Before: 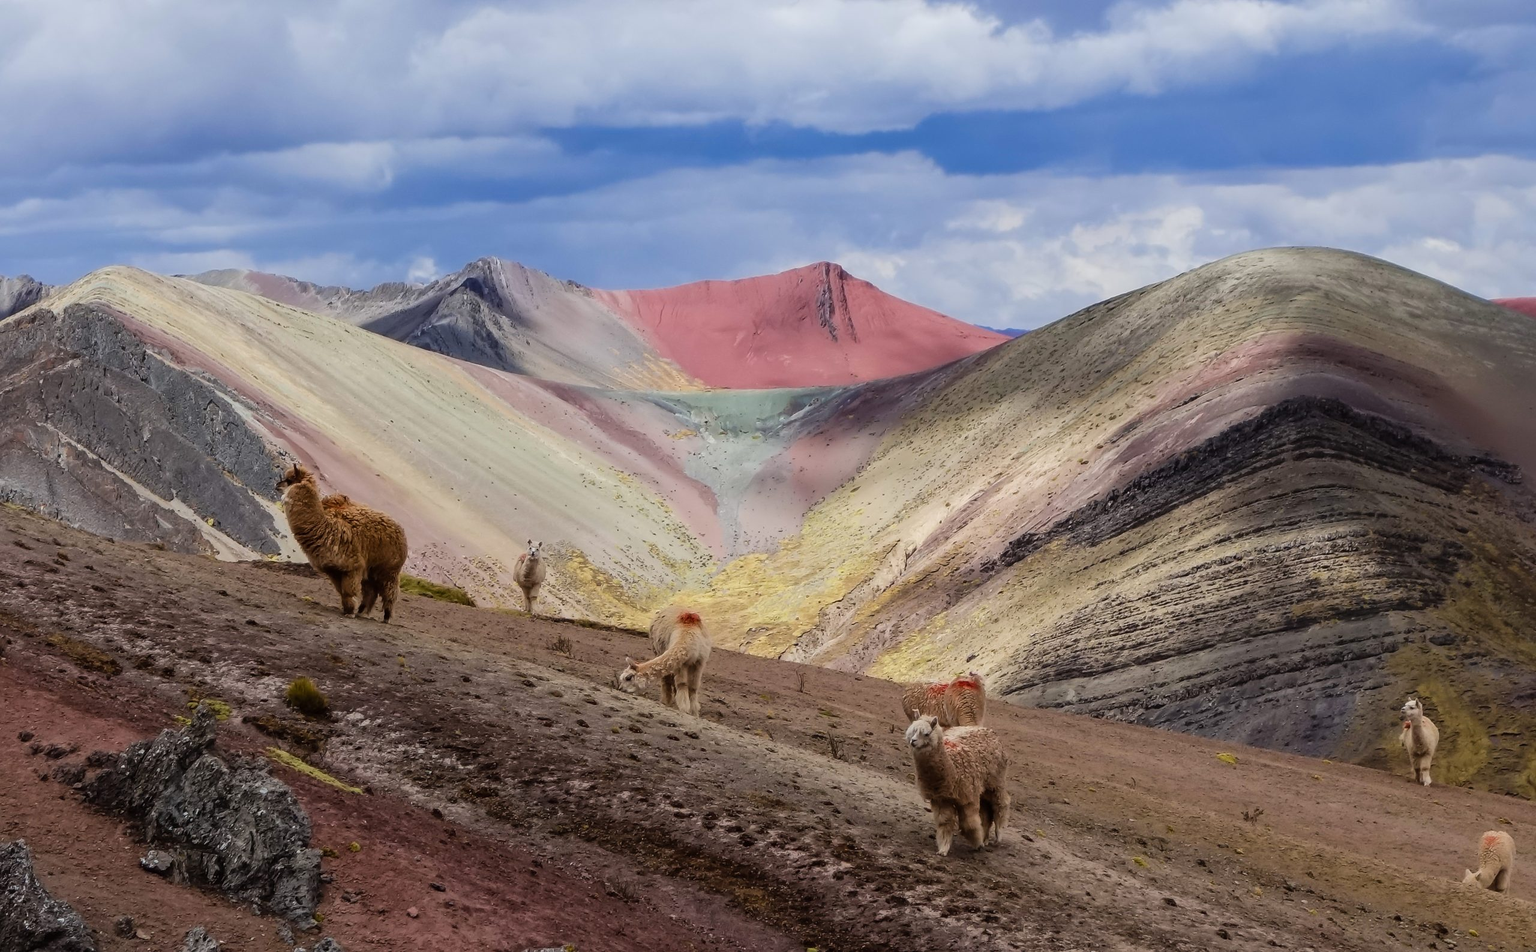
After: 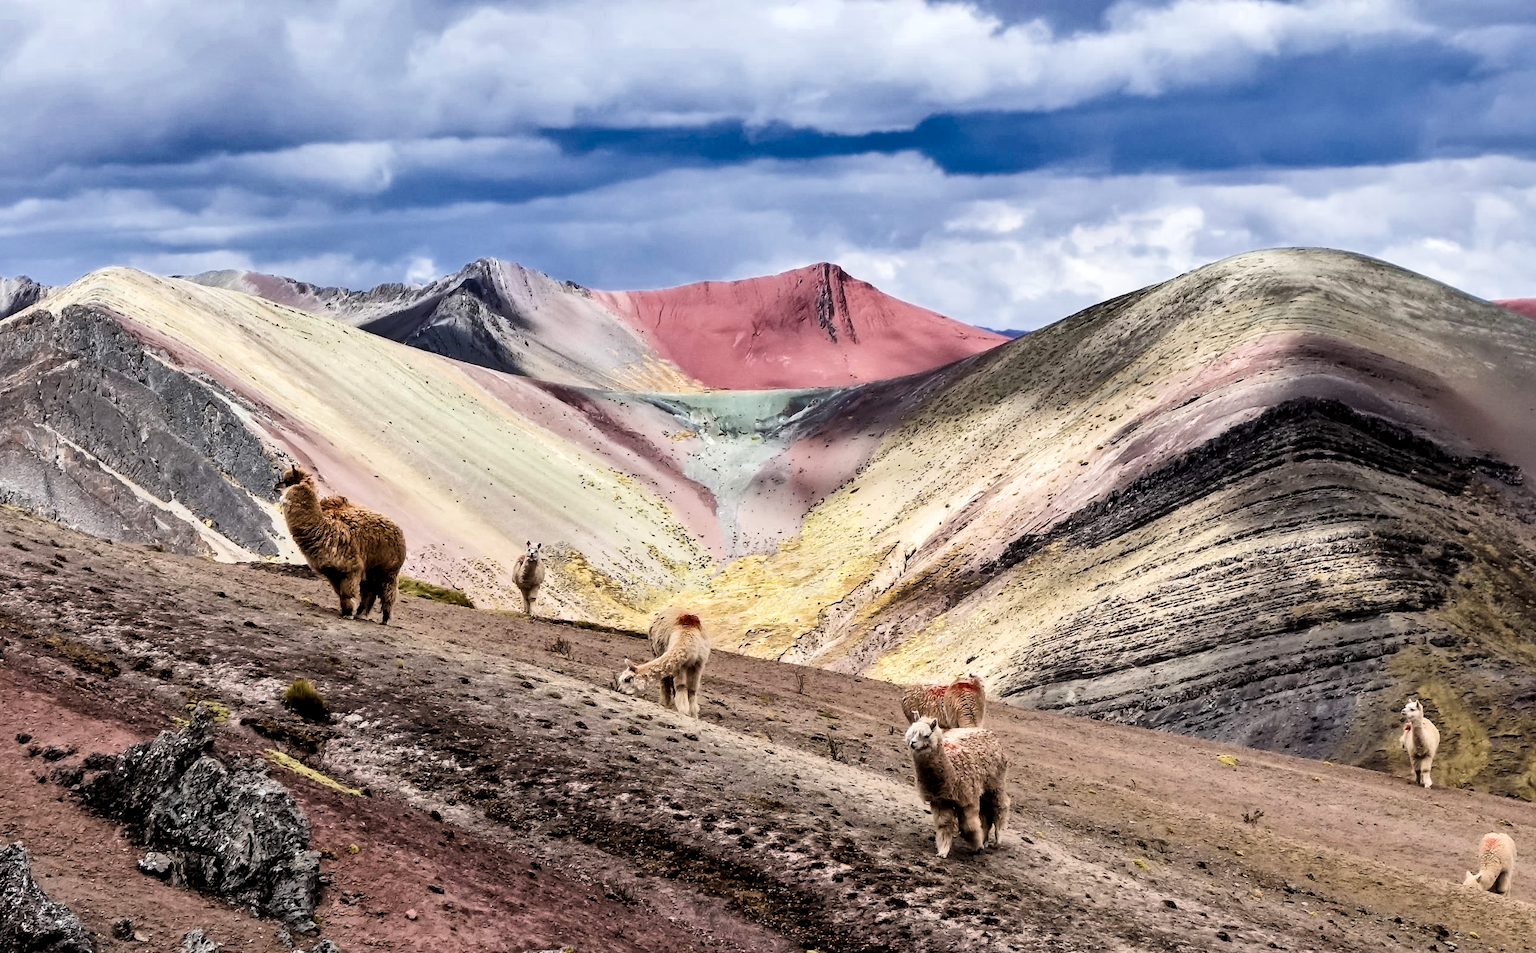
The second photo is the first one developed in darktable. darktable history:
shadows and highlights: white point adjustment 0.083, highlights -70.18, soften with gaussian
filmic rgb: middle gray luminance 10.26%, black relative exposure -8.63 EV, white relative exposure 3.28 EV, target black luminance 0%, hardness 5.2, latitude 44.61%, contrast 1.309, highlights saturation mix 5.9%, shadows ↔ highlights balance 25.27%
crop and rotate: left 0.179%, bottom 0.002%
exposure: black level correction 0, exposure 0.89 EV, compensate exposure bias true, compensate highlight preservation false
contrast brightness saturation: contrast 0.114, saturation -0.155
local contrast: highlights 101%, shadows 100%, detail 119%, midtone range 0.2
levels: mode automatic, levels [0.116, 0.574, 1]
